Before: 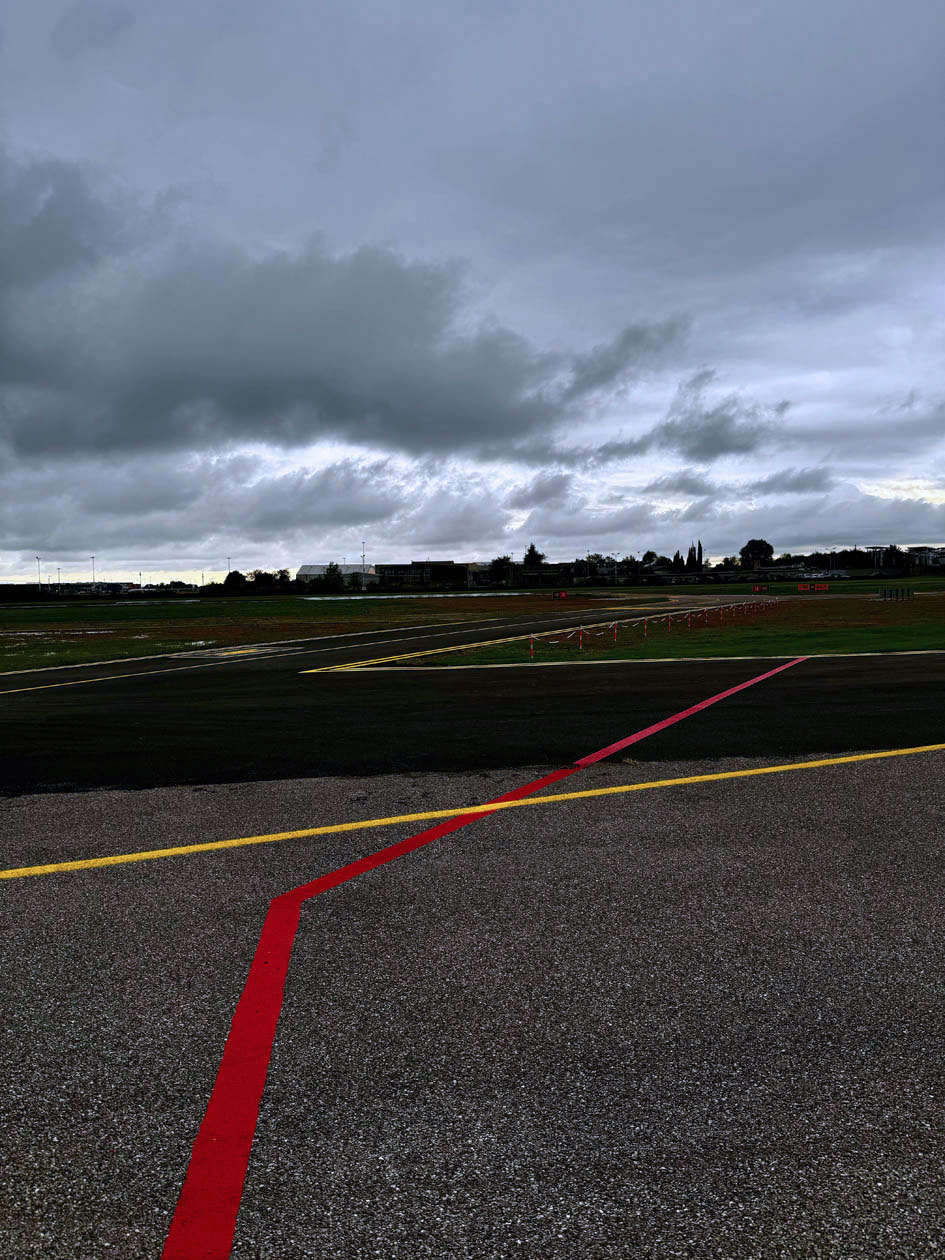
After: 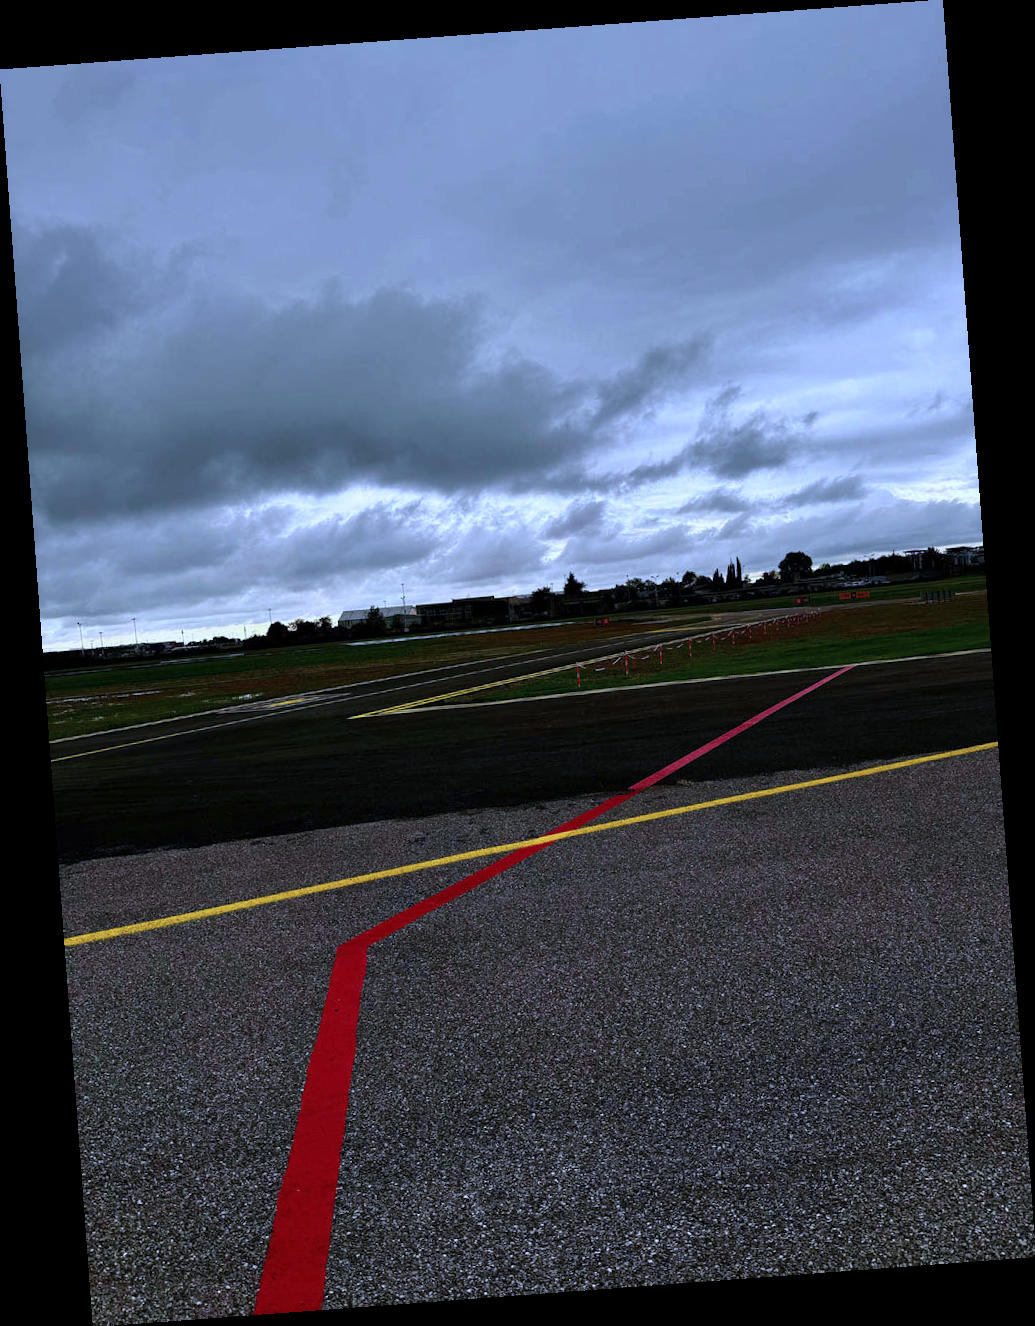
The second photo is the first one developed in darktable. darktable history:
white balance: red 0.926, green 1.003, blue 1.133
rotate and perspective: rotation -4.25°, automatic cropping off
